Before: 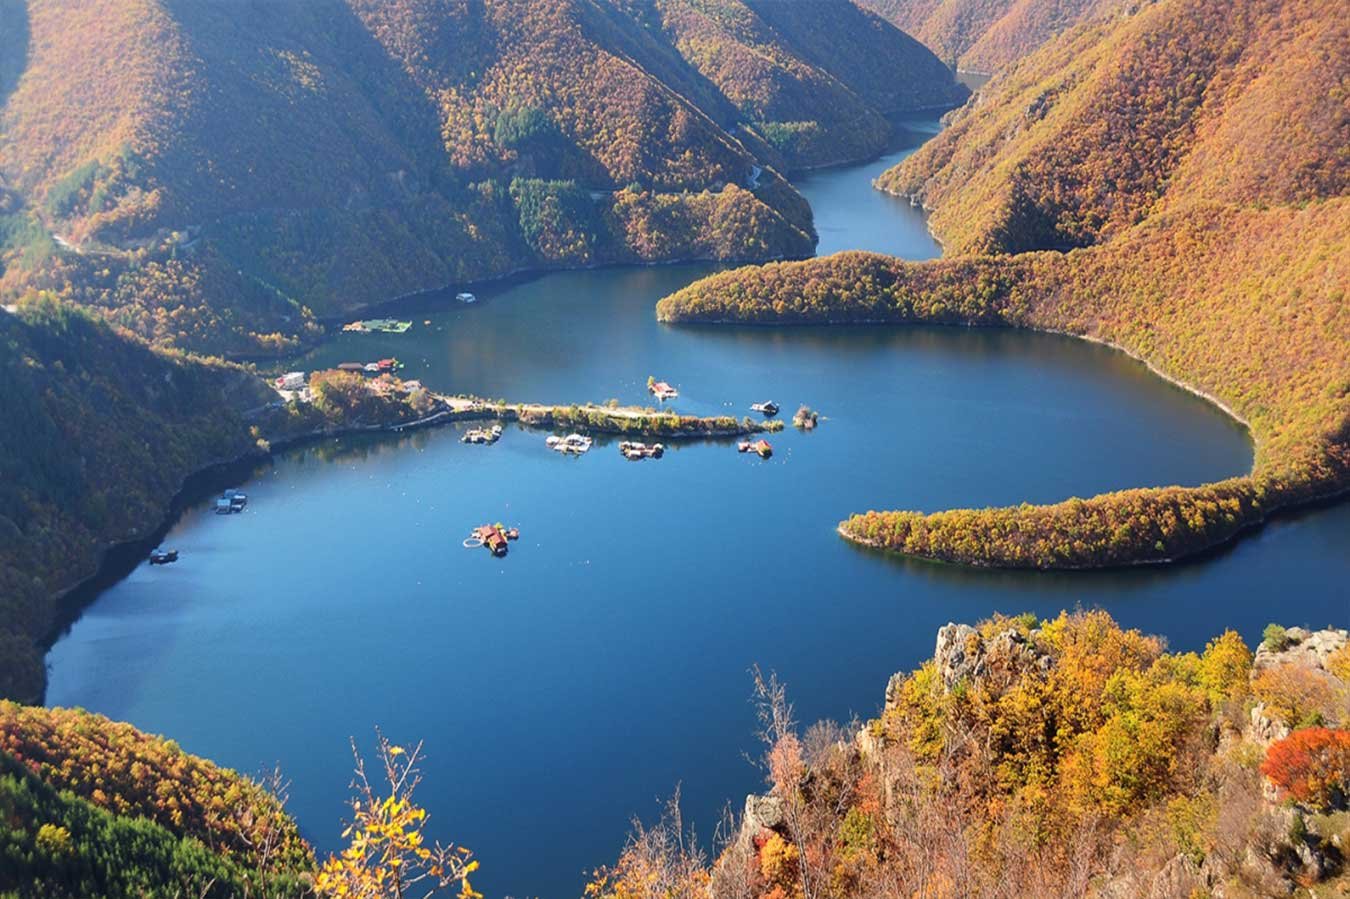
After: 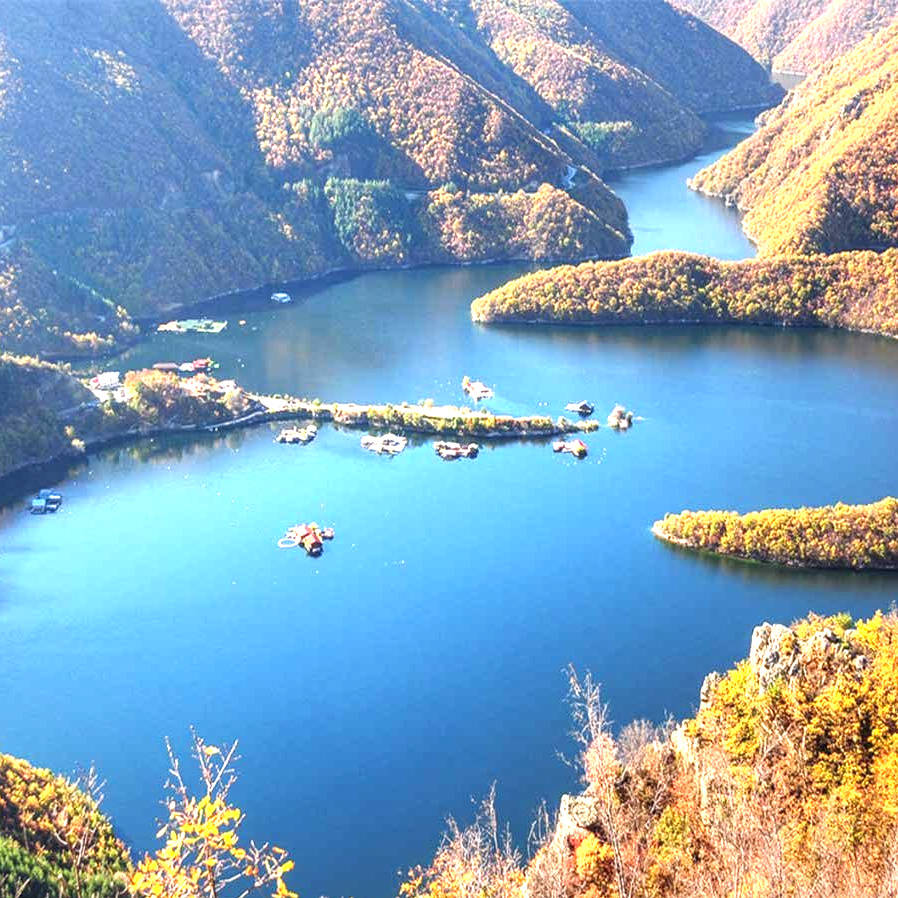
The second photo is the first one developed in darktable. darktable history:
crop and rotate: left 13.716%, right 19.743%
local contrast: highlights 28%, detail 130%
exposure: black level correction 0, exposure 1.2 EV, compensate exposure bias true, compensate highlight preservation false
